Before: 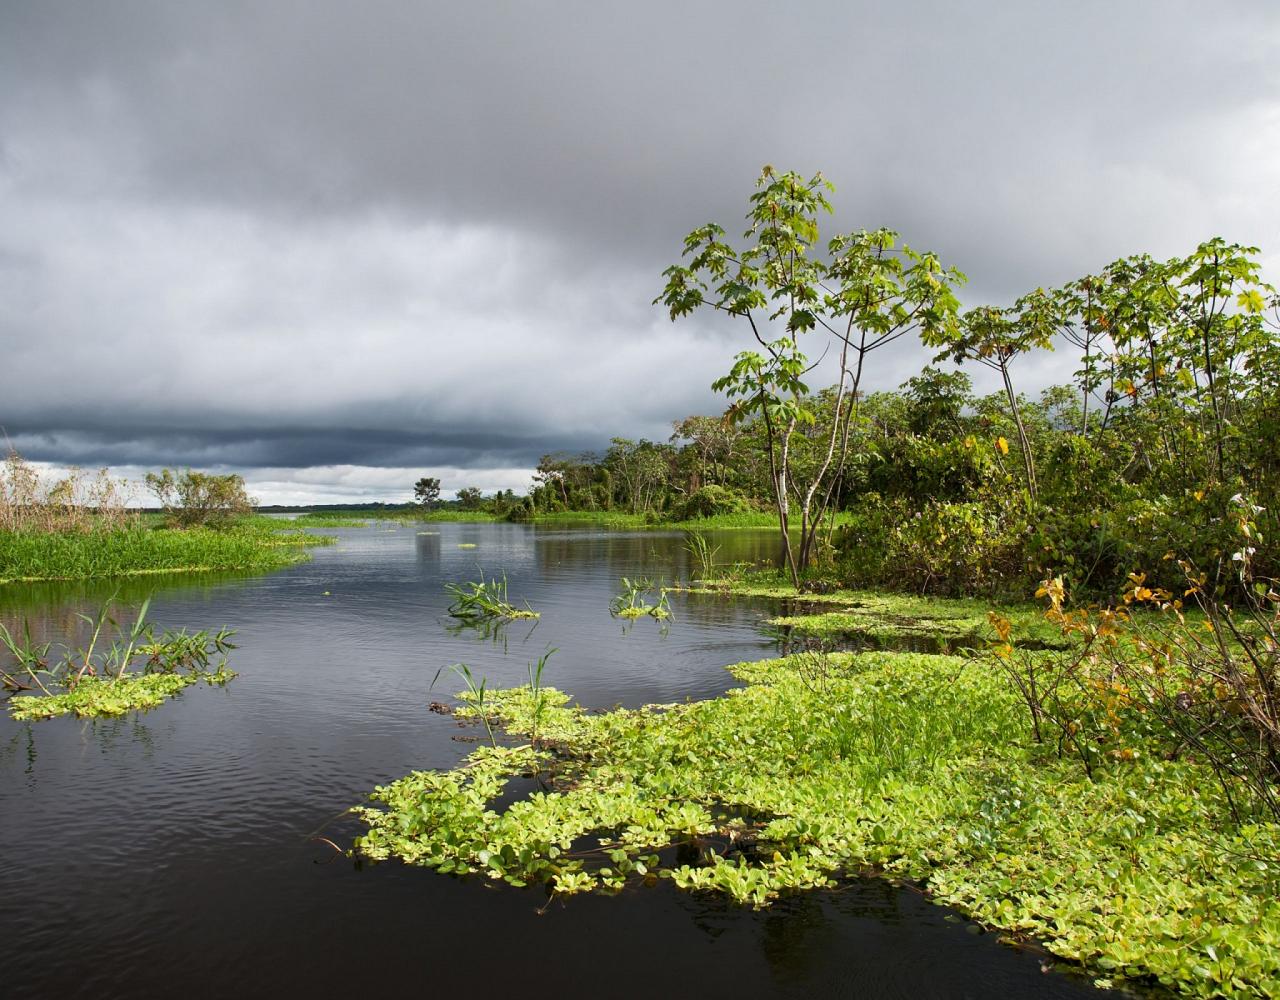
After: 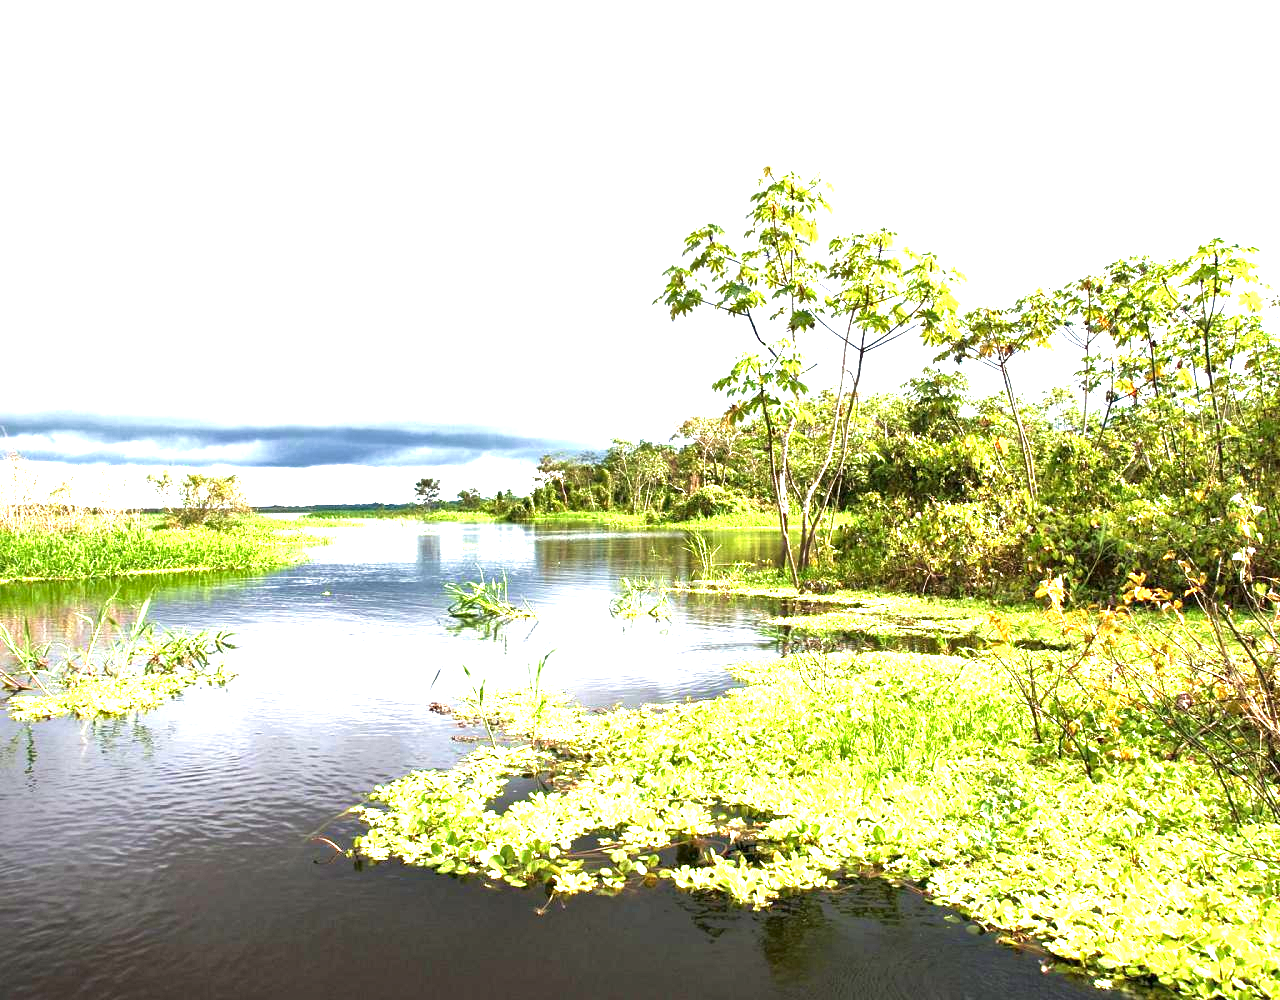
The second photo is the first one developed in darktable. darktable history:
local contrast: mode bilateral grid, contrast 24, coarseness 60, detail 151%, midtone range 0.2
exposure: black level correction 0, exposure 2.328 EV, compensate highlight preservation false
velvia: on, module defaults
